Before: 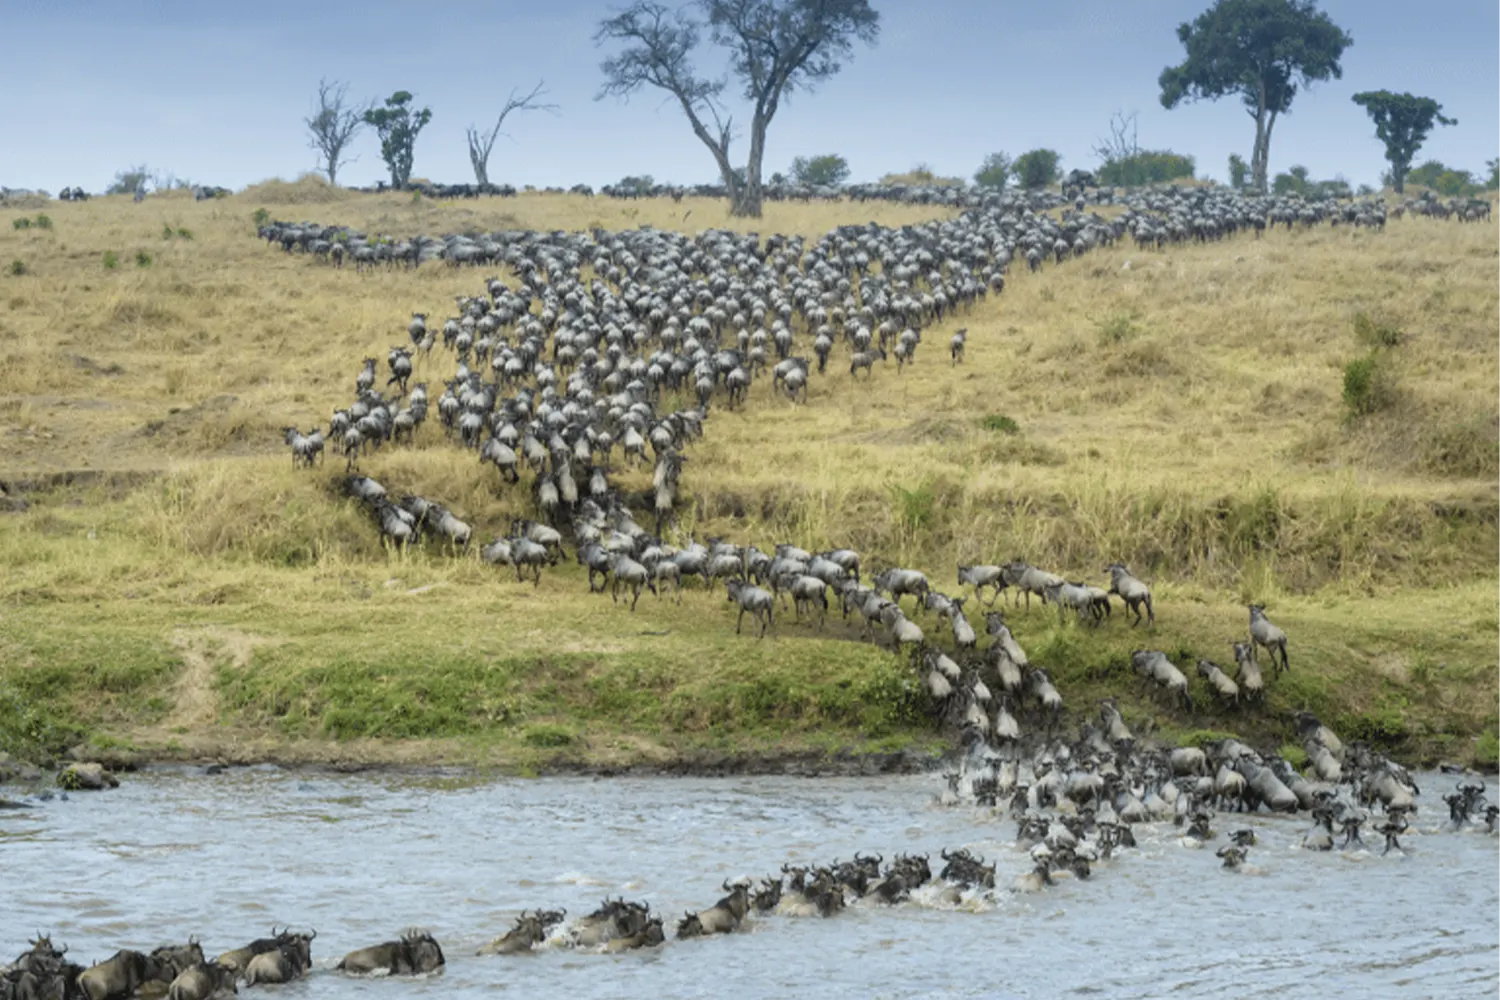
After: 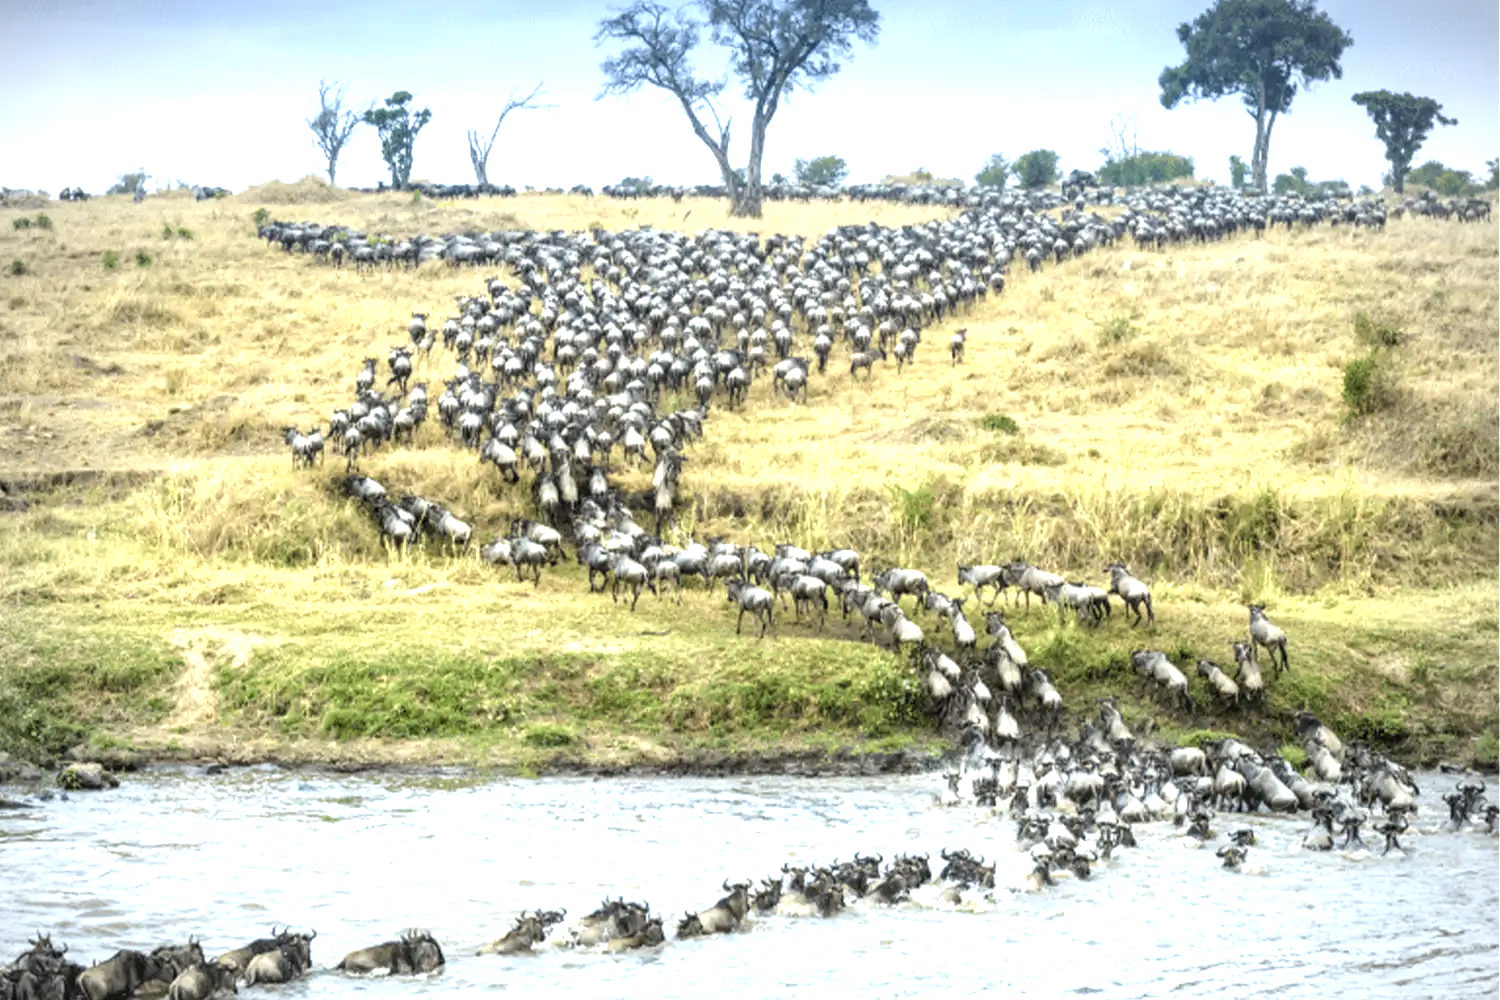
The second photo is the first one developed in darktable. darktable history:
exposure: exposure 1.137 EV, compensate highlight preservation false
local contrast: highlights 40%, shadows 60%, detail 136%, midtone range 0.514
vignetting: on, module defaults
